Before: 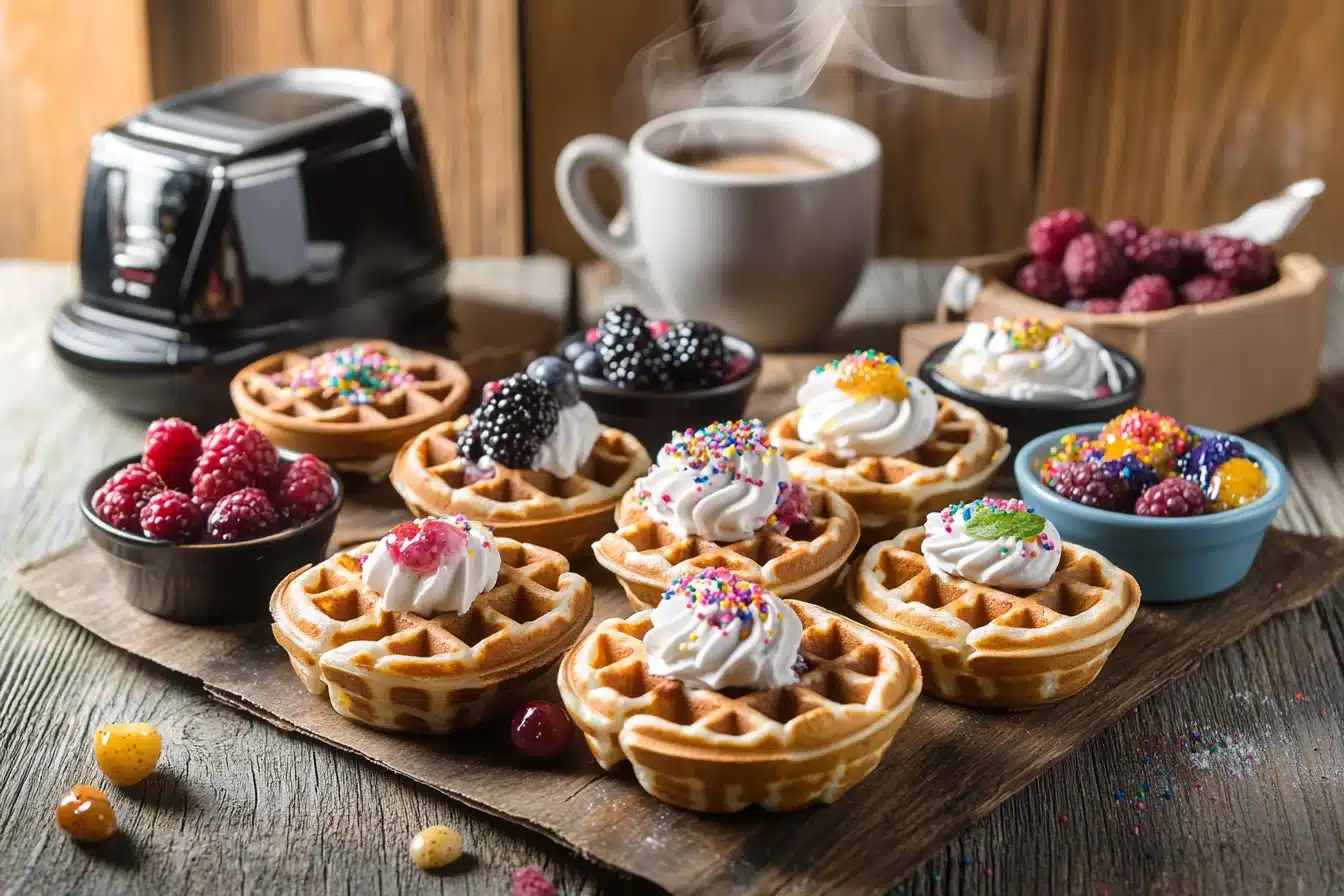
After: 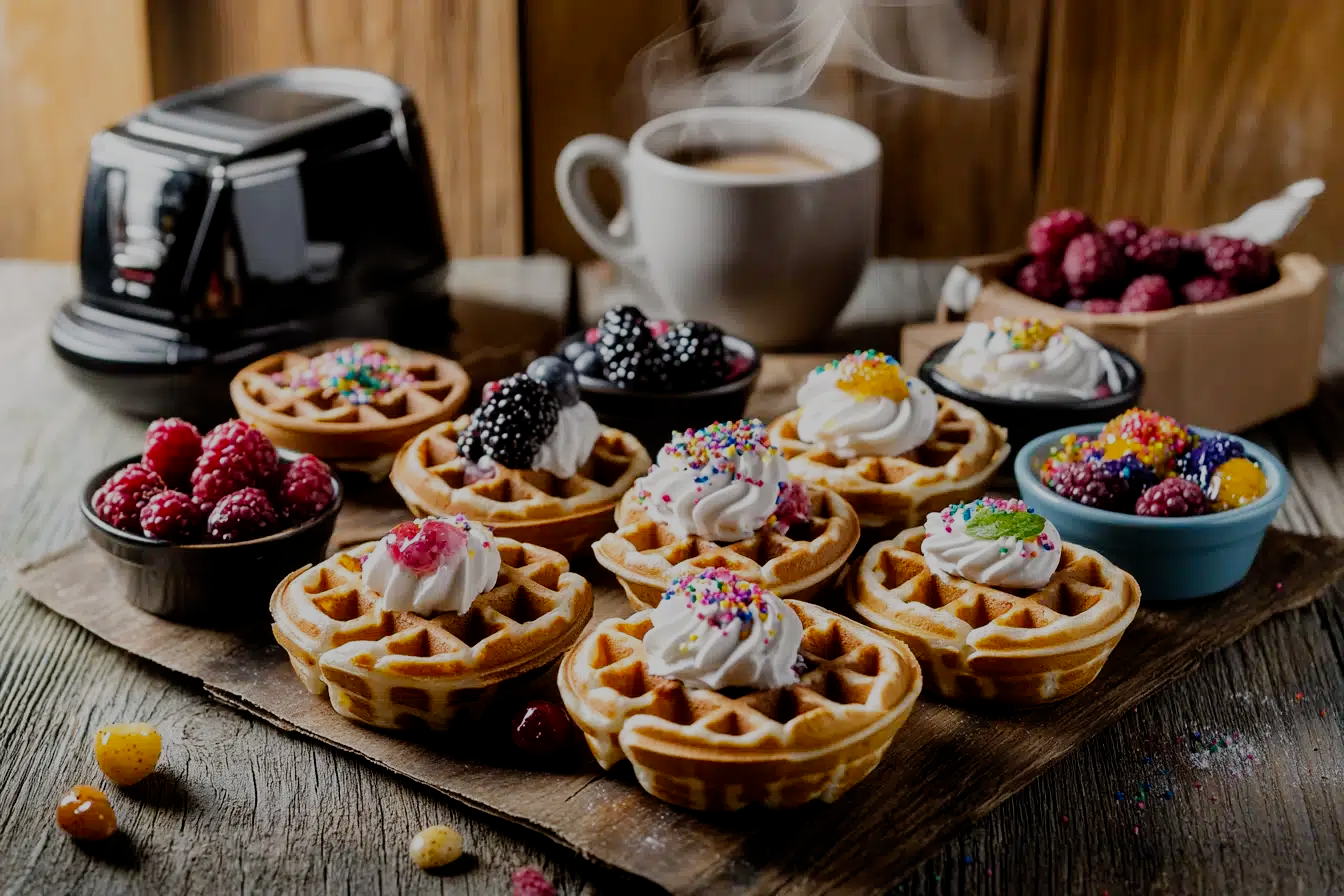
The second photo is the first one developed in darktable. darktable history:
filmic rgb: middle gray luminance 29%, black relative exposure -10.3 EV, white relative exposure 5.5 EV, threshold 6 EV, target black luminance 0%, hardness 3.95, latitude 2.04%, contrast 1.132, highlights saturation mix 5%, shadows ↔ highlights balance 15.11%, preserve chrominance no, color science v3 (2019), use custom middle-gray values true, iterations of high-quality reconstruction 0, enable highlight reconstruction true
